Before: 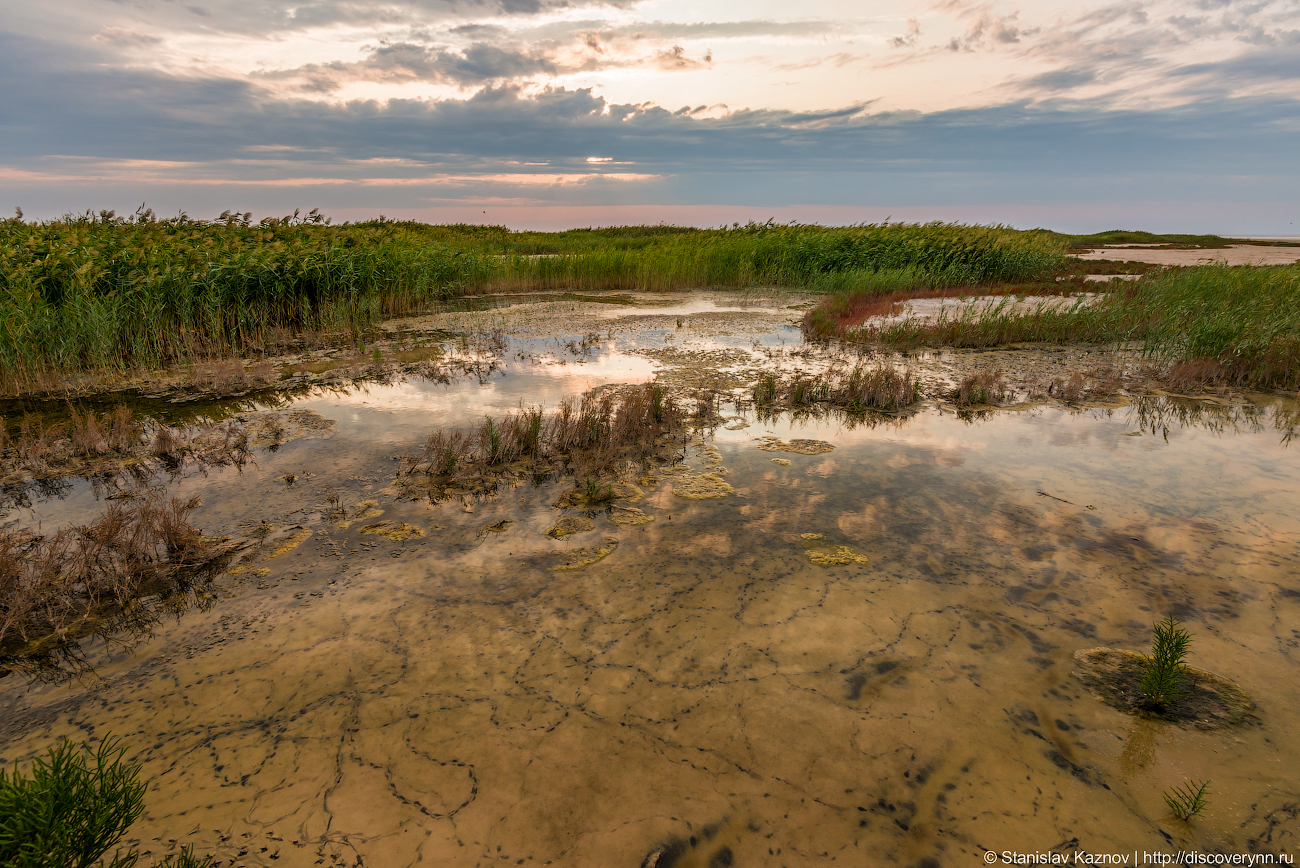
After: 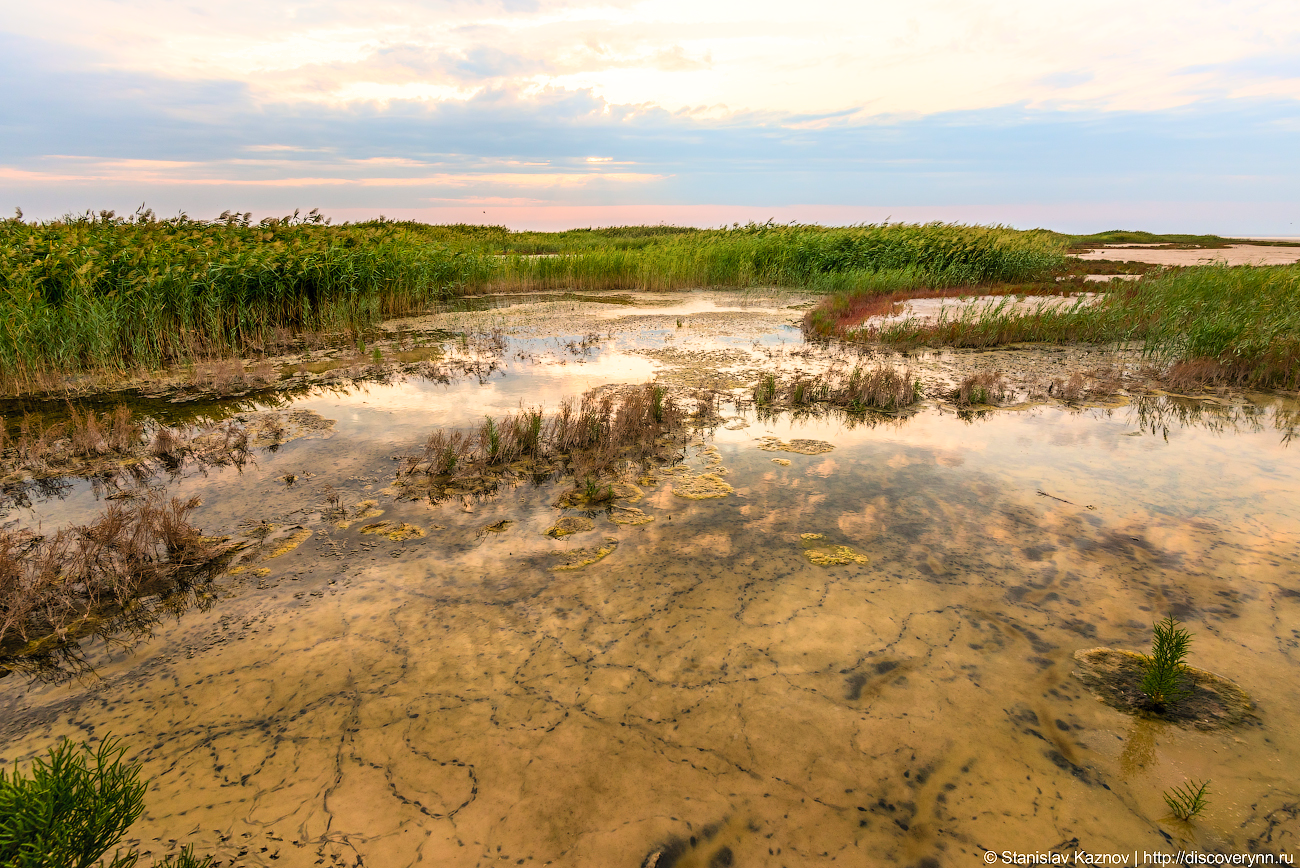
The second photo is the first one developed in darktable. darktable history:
shadows and highlights: highlights 71.65, soften with gaussian
exposure: exposure 0.2 EV, compensate highlight preservation false
contrast brightness saturation: contrast 0.199, brightness 0.162, saturation 0.216
